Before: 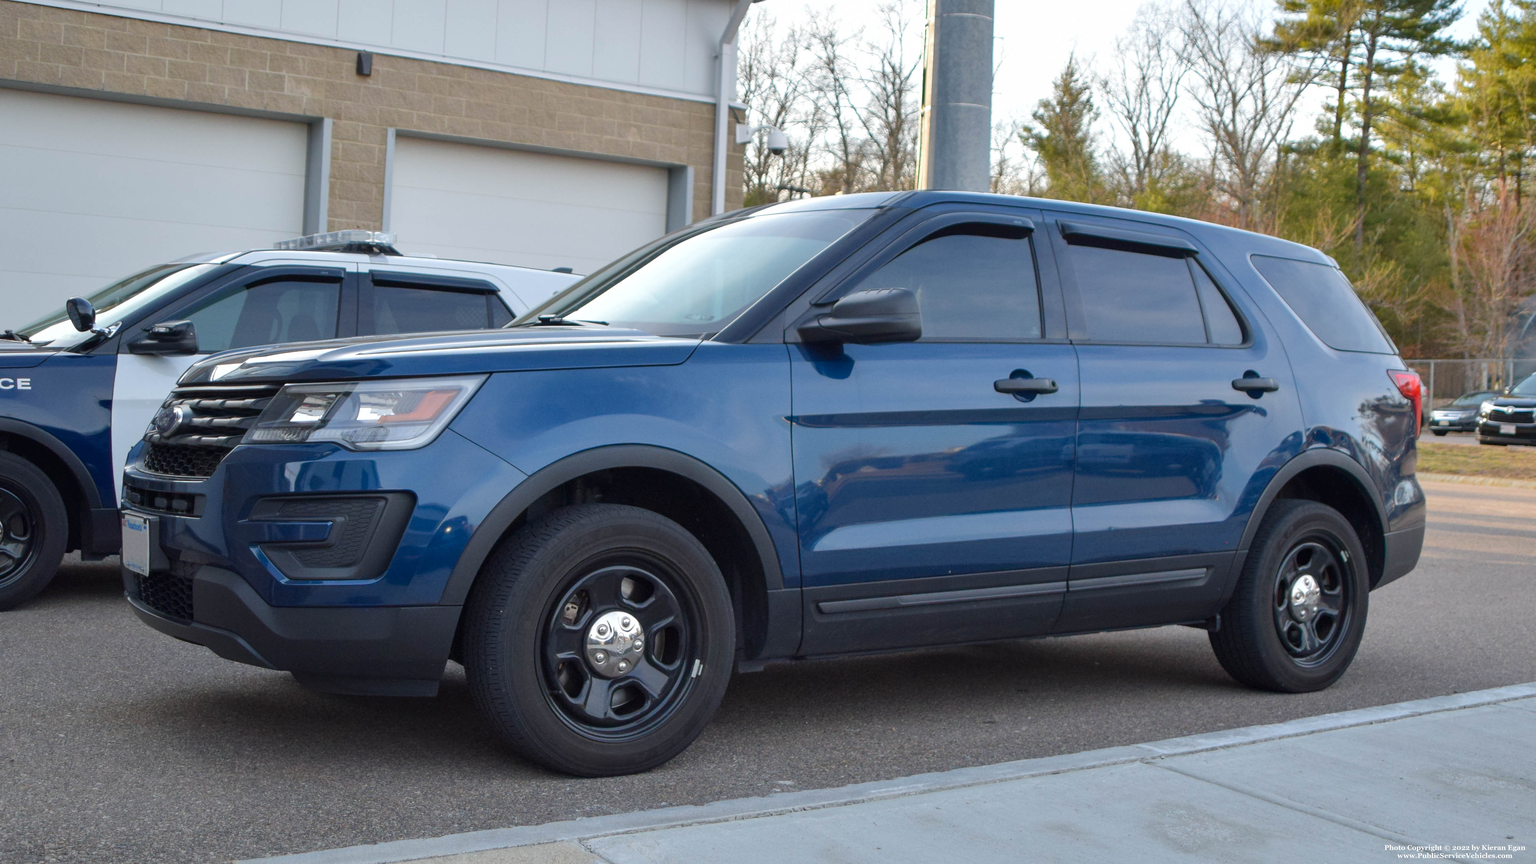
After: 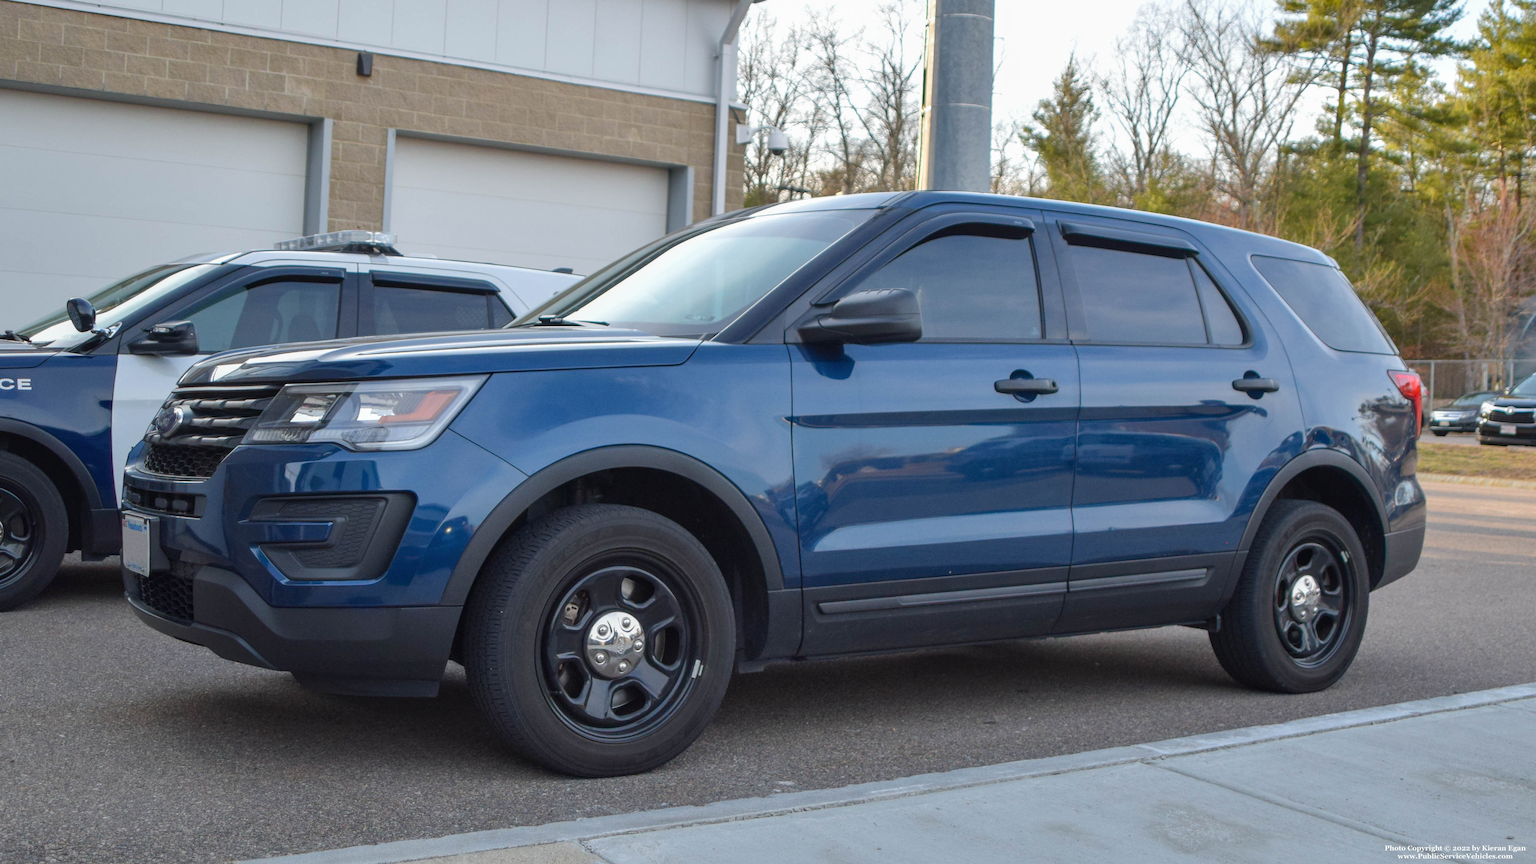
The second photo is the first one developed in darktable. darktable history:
local contrast: detail 109%
exposure: compensate highlight preservation false
